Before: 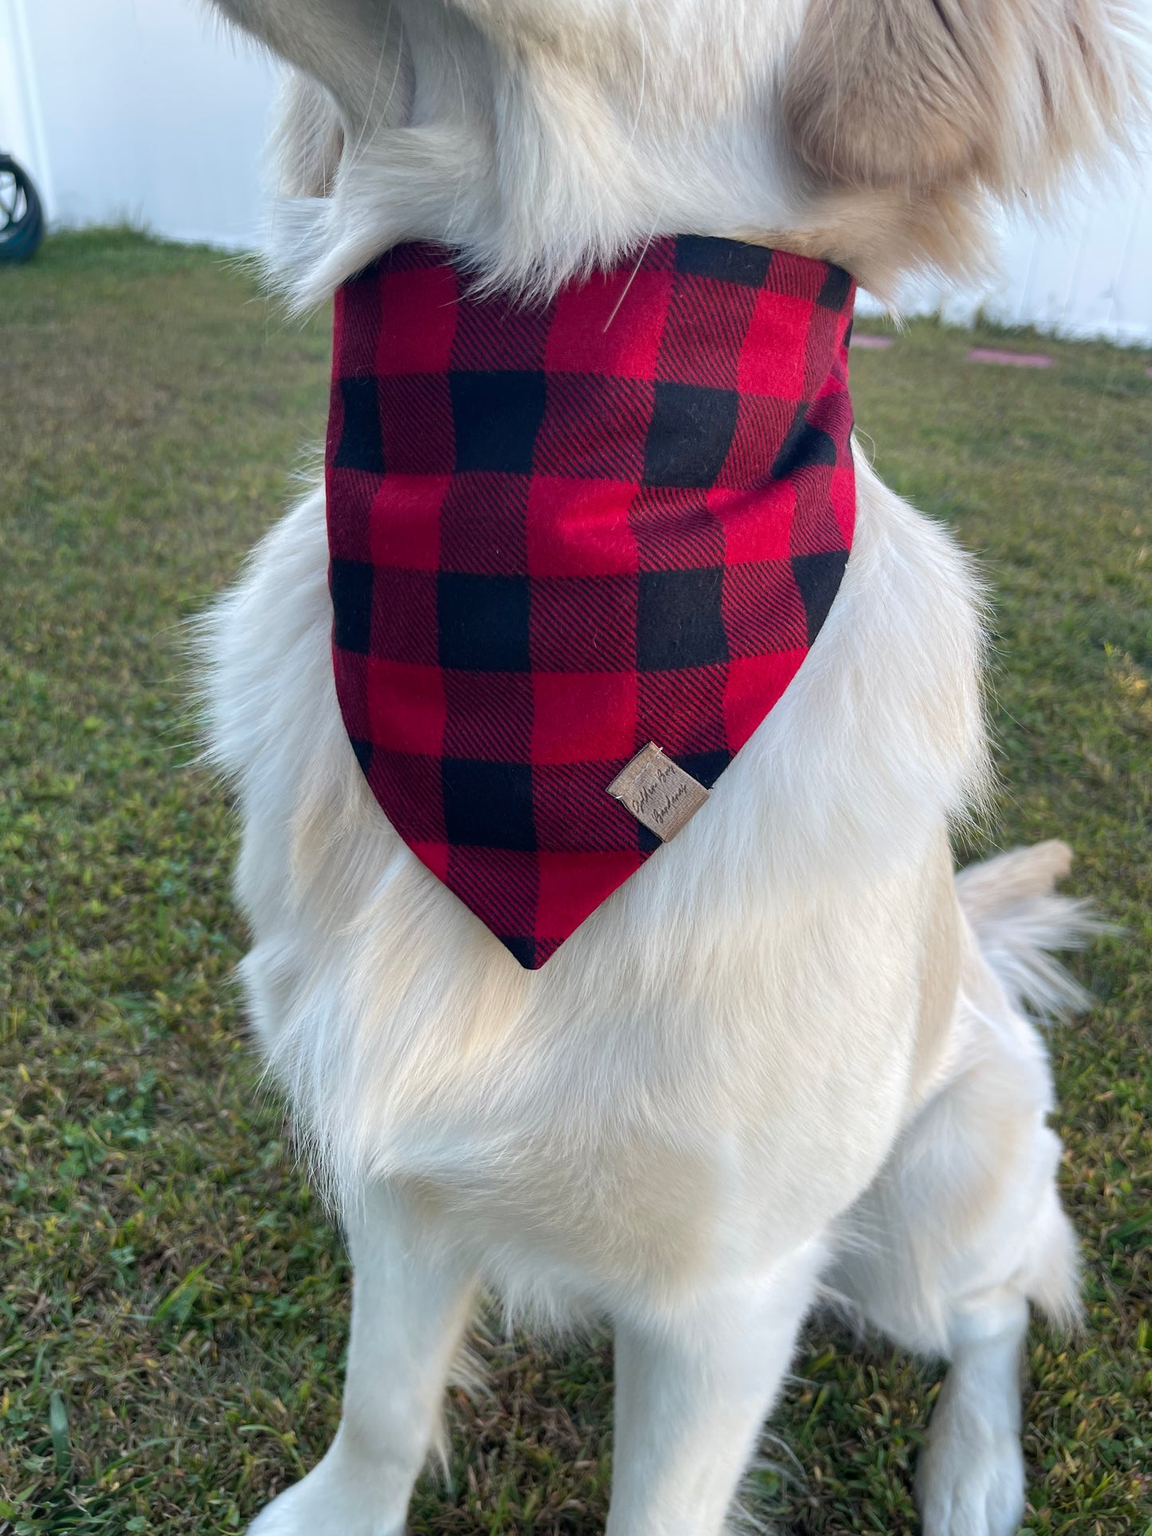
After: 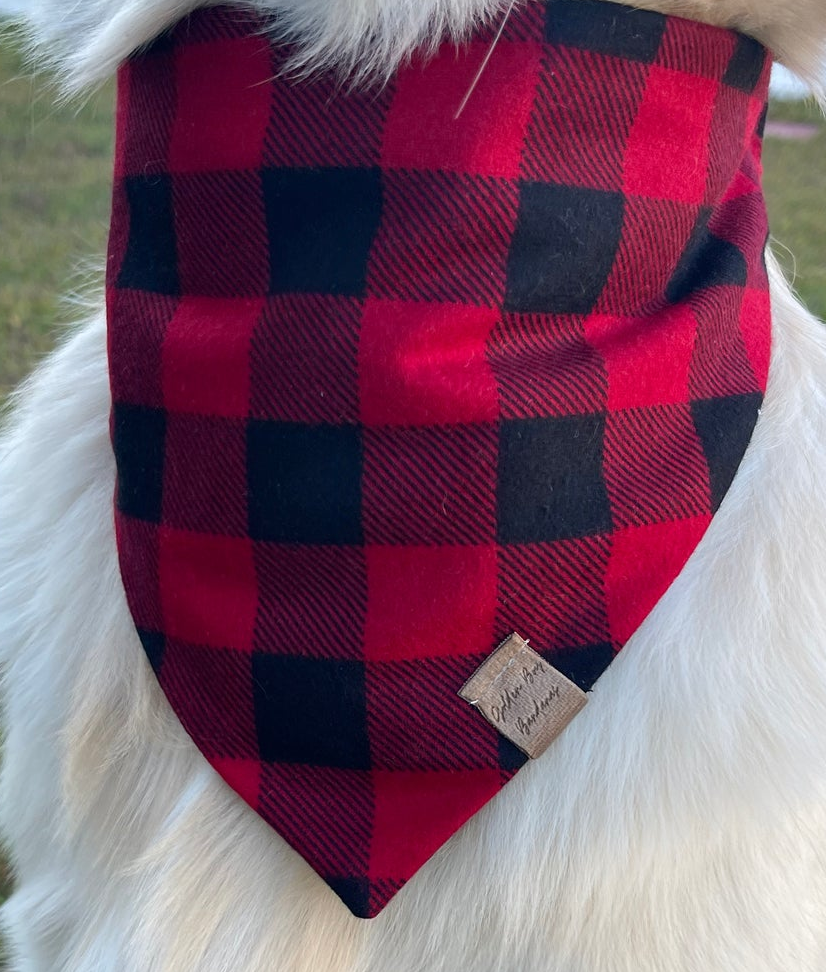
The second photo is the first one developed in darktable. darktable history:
tone equalizer: on, module defaults
crop: left 20.932%, top 15.471%, right 21.848%, bottom 34.081%
